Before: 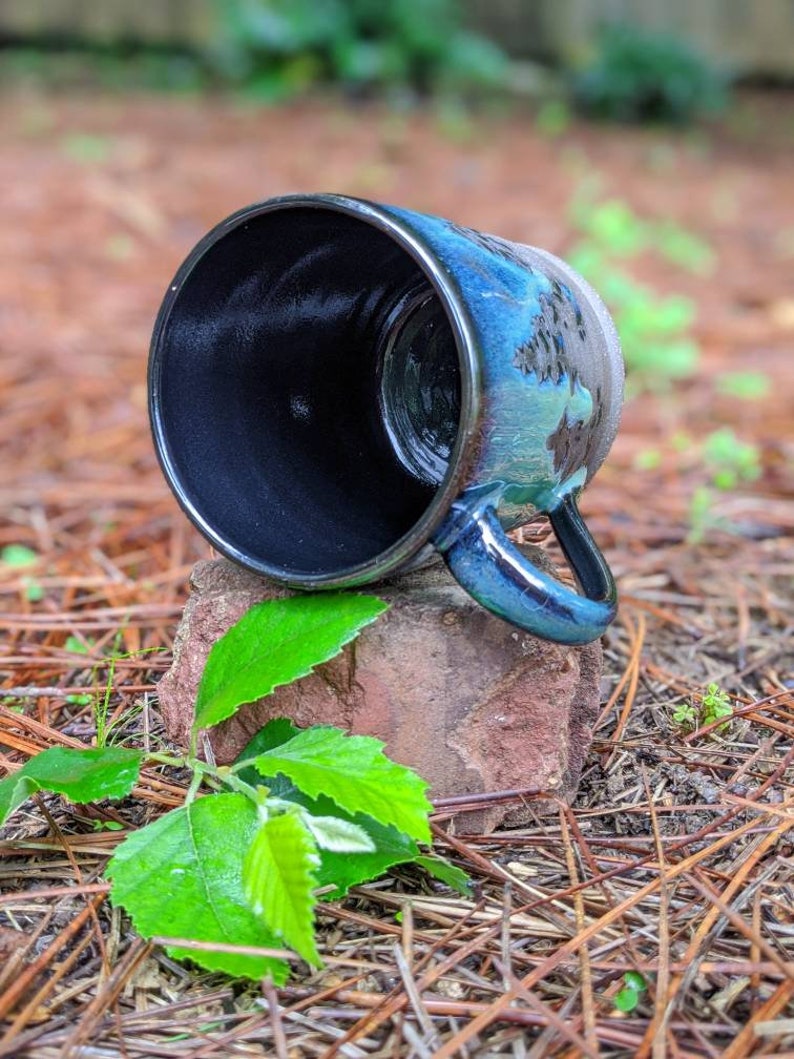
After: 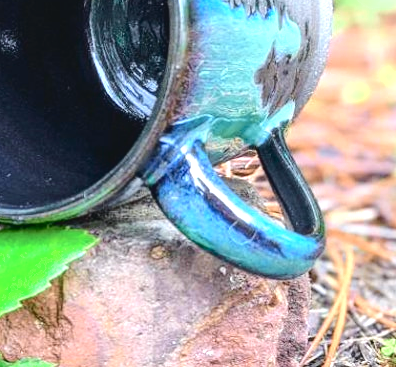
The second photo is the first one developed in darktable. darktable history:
exposure: black level correction 0, exposure 1.001 EV, compensate highlight preservation false
crop: left 36.853%, top 34.652%, right 13.216%, bottom 30.663%
shadows and highlights: radius 127.3, shadows 21.22, highlights -22.6, low approximation 0.01
tone curve: curves: ch0 [(0, 0.046) (0.037, 0.056) (0.176, 0.162) (0.33, 0.331) (0.432, 0.475) (0.601, 0.665) (0.843, 0.876) (1, 1)]; ch1 [(0, 0) (0.339, 0.349) (0.445, 0.42) (0.476, 0.47) (0.497, 0.492) (0.523, 0.514) (0.557, 0.558) (0.632, 0.615) (0.728, 0.746) (1, 1)]; ch2 [(0, 0) (0.327, 0.324) (0.417, 0.44) (0.46, 0.453) (0.502, 0.495) (0.526, 0.52) (0.54, 0.55) (0.606, 0.626) (0.745, 0.704) (1, 1)], color space Lab, independent channels, preserve colors none
